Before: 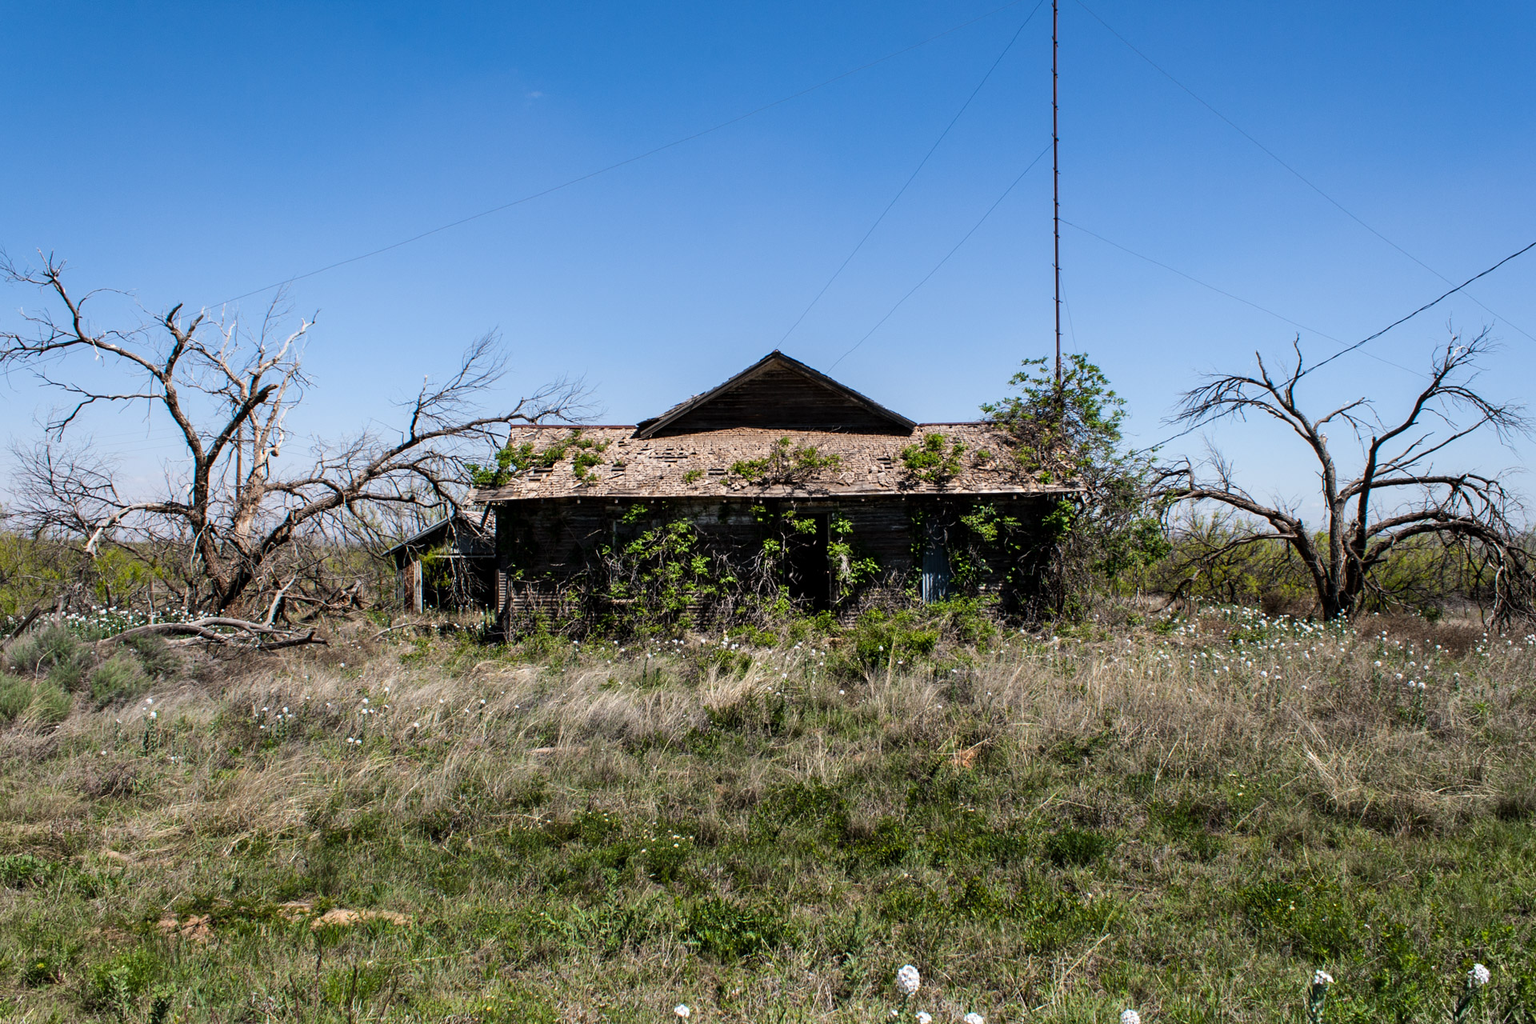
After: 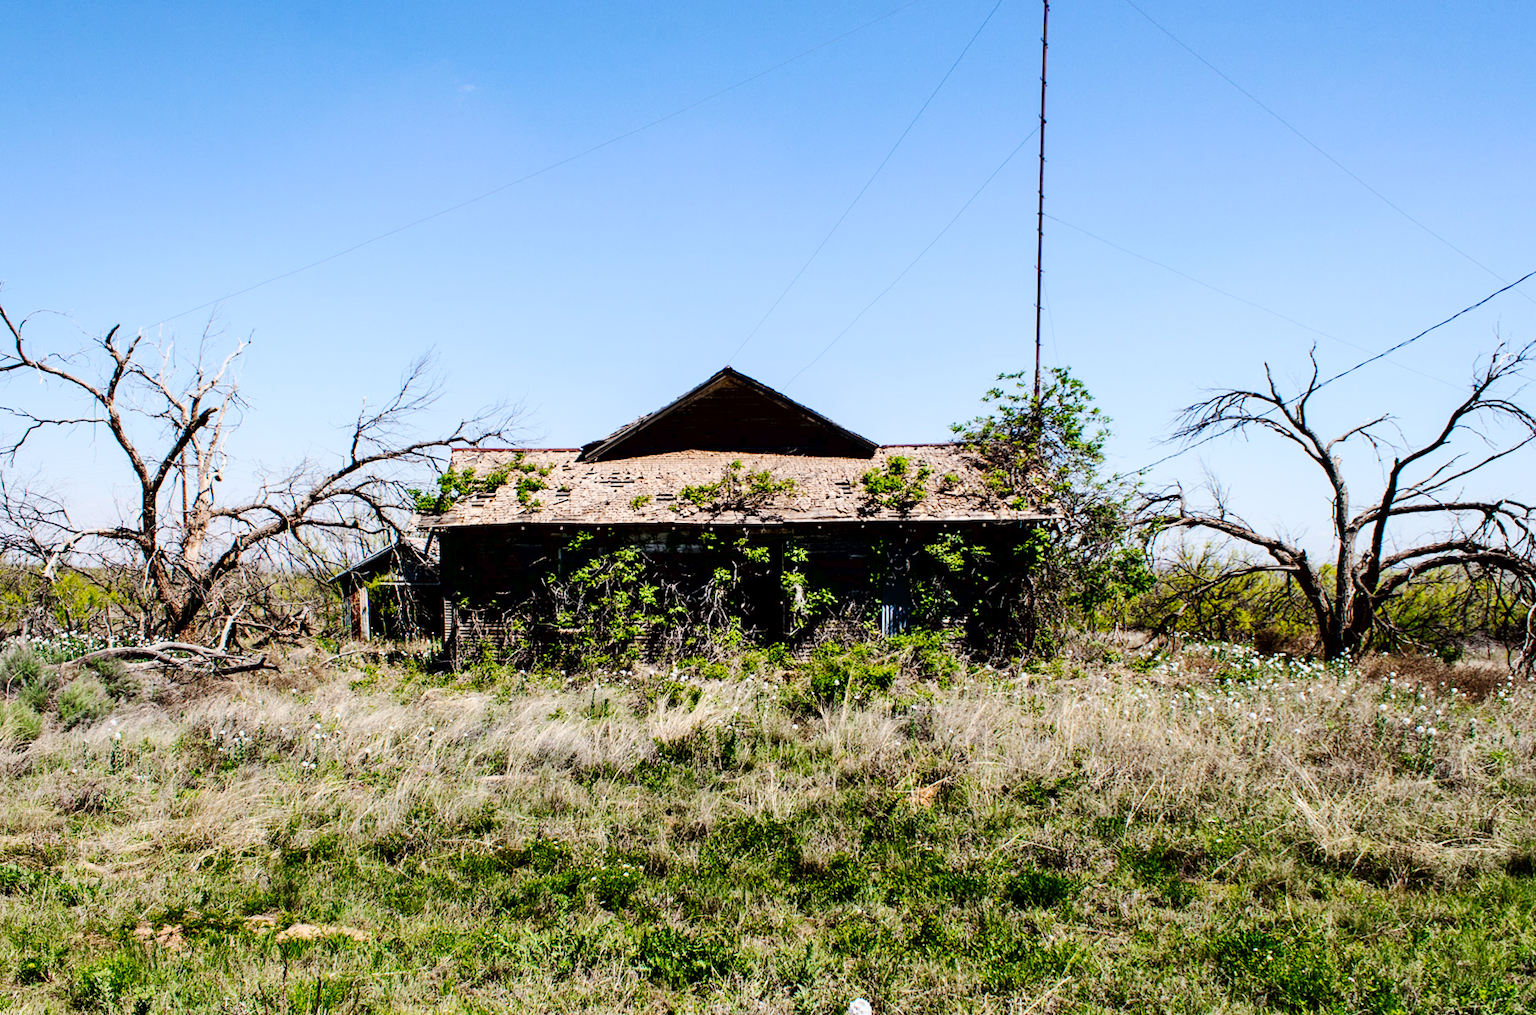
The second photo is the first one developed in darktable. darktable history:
tone curve: curves: ch0 [(0, 0) (0.003, 0.014) (0.011, 0.017) (0.025, 0.023) (0.044, 0.035) (0.069, 0.04) (0.1, 0.062) (0.136, 0.099) (0.177, 0.152) (0.224, 0.214) (0.277, 0.291) (0.335, 0.383) (0.399, 0.487) (0.468, 0.581) (0.543, 0.662) (0.623, 0.738) (0.709, 0.802) (0.801, 0.871) (0.898, 0.936) (1, 1)], preserve colors none
contrast brightness saturation: contrast 0.2, brightness 0.16, saturation 0.22
exposure: black level correction 0.009, exposure -0.159 EV, compensate highlight preservation false
rotate and perspective: rotation 0.062°, lens shift (vertical) 0.115, lens shift (horizontal) -0.133, crop left 0.047, crop right 0.94, crop top 0.061, crop bottom 0.94
